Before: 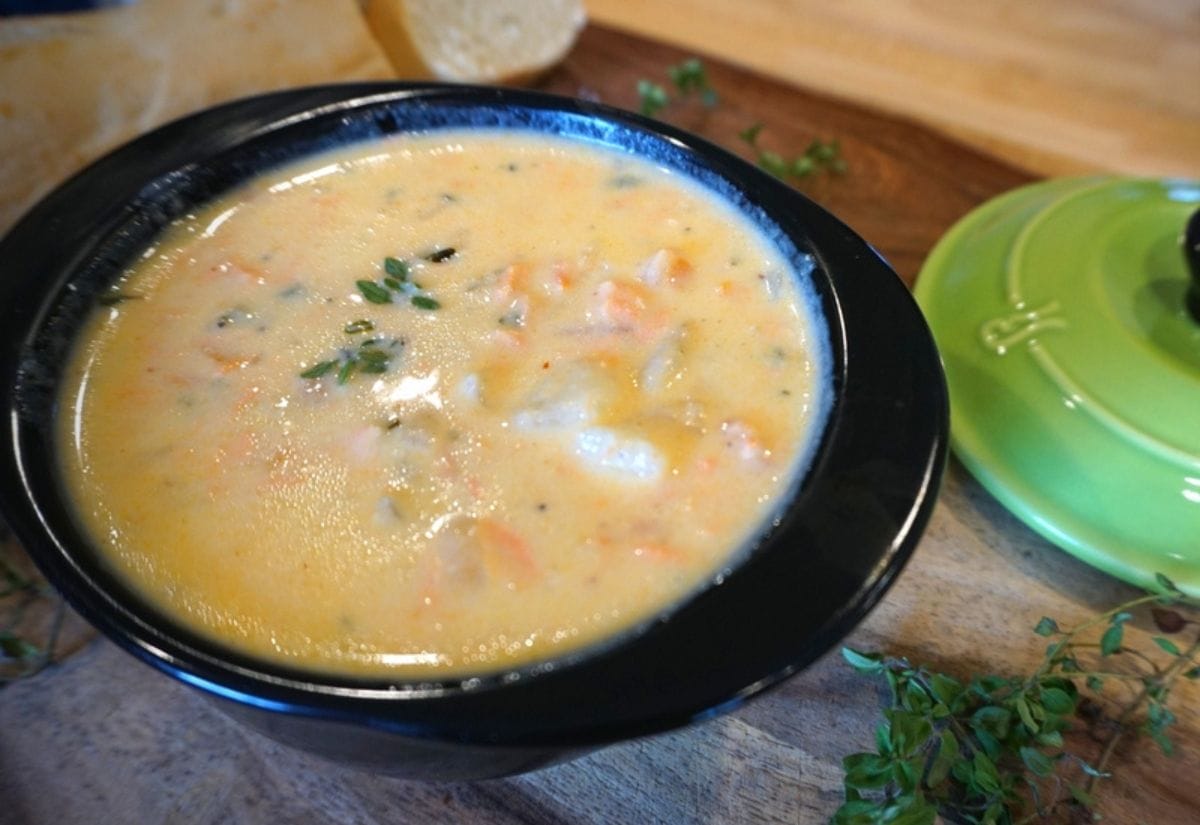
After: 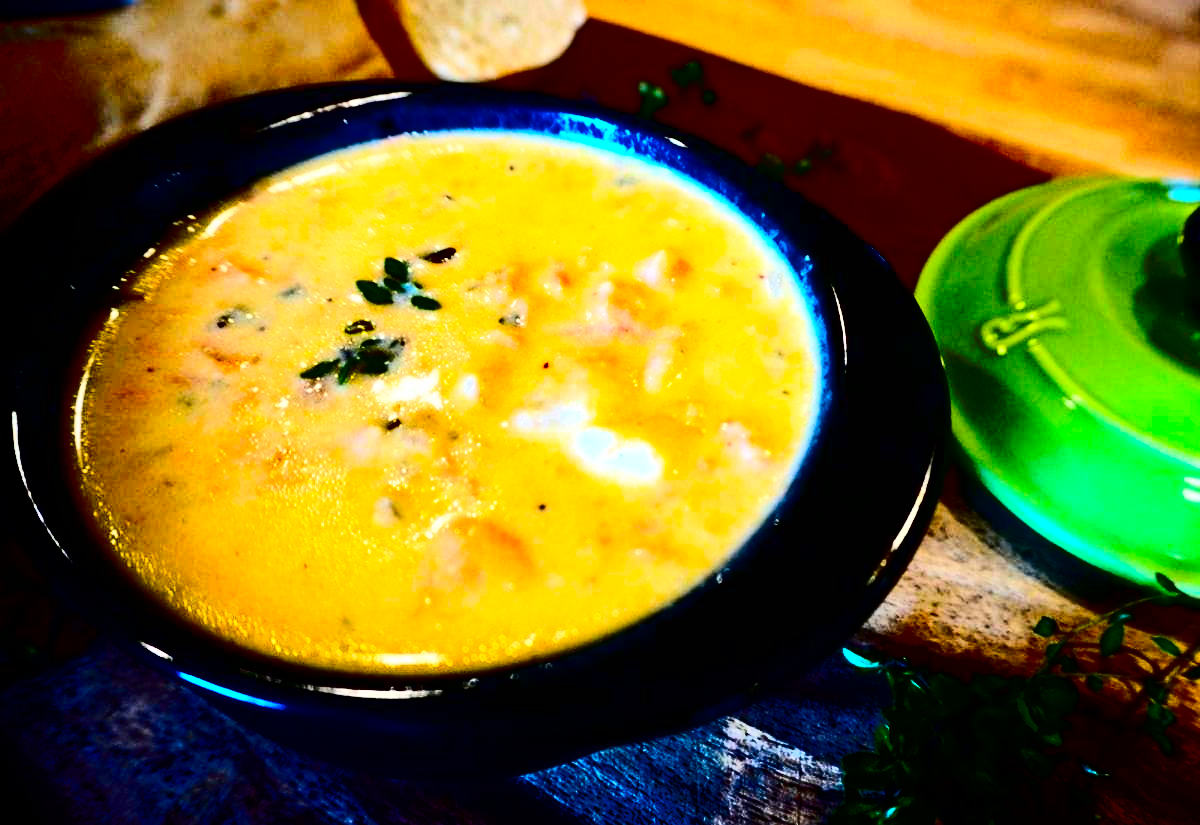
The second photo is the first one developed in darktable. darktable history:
color balance rgb: shadows lift › luminance 0.938%, shadows lift › chroma 0.407%, shadows lift › hue 22.04°, perceptual saturation grading › global saturation 25.241%, perceptual brilliance grading › highlights 11.644%
contrast brightness saturation: contrast 0.768, brightness -0.981, saturation 0.989
shadows and highlights: low approximation 0.01, soften with gaussian
